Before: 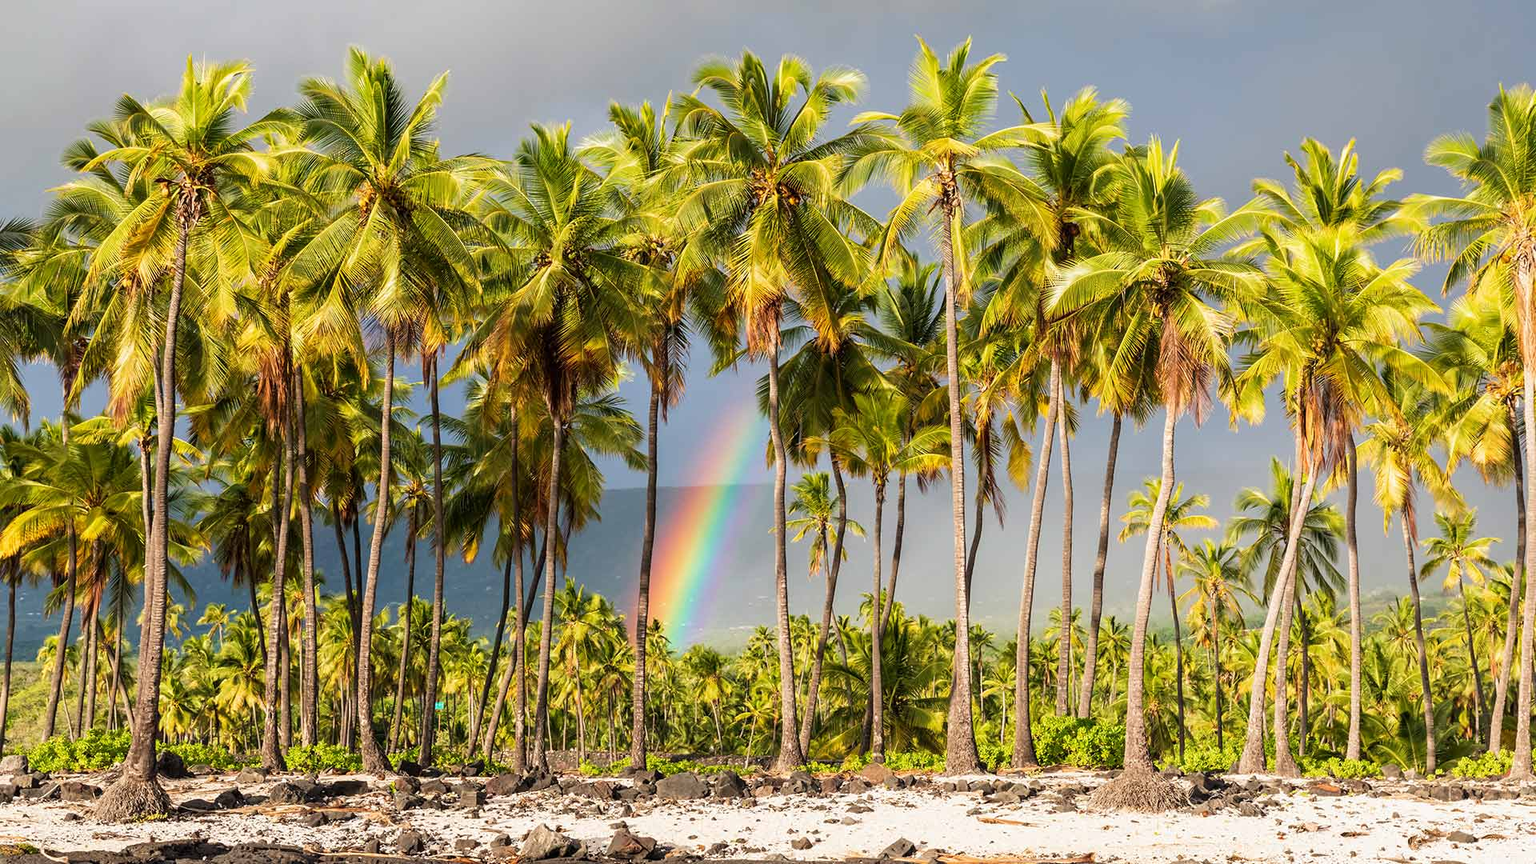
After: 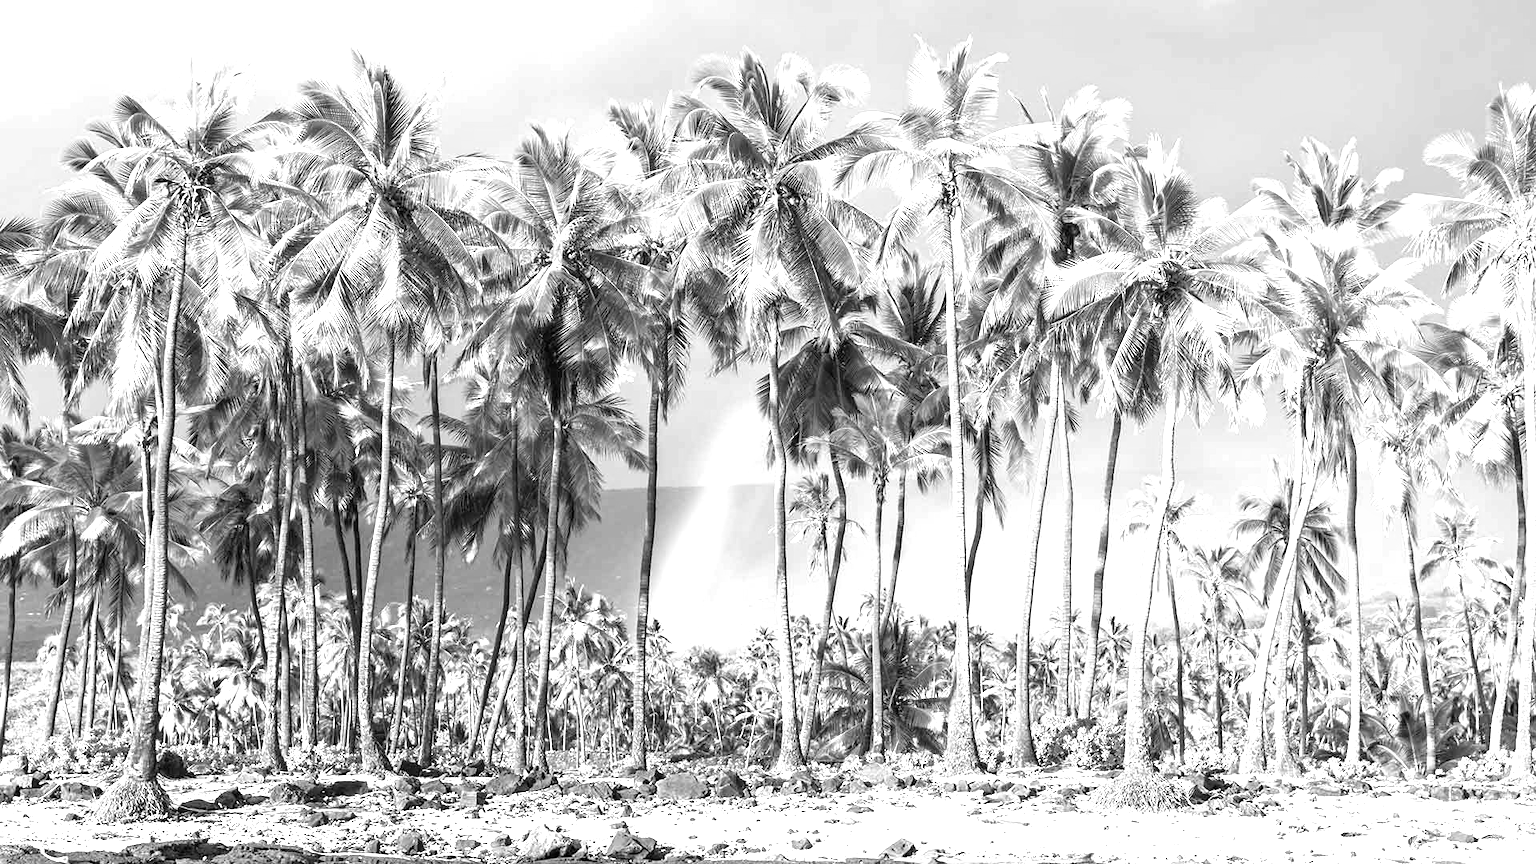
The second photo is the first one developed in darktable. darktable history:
exposure: black level correction 0, exposure 1.2 EV, compensate exposure bias true, compensate highlight preservation false
monochrome: on, module defaults
